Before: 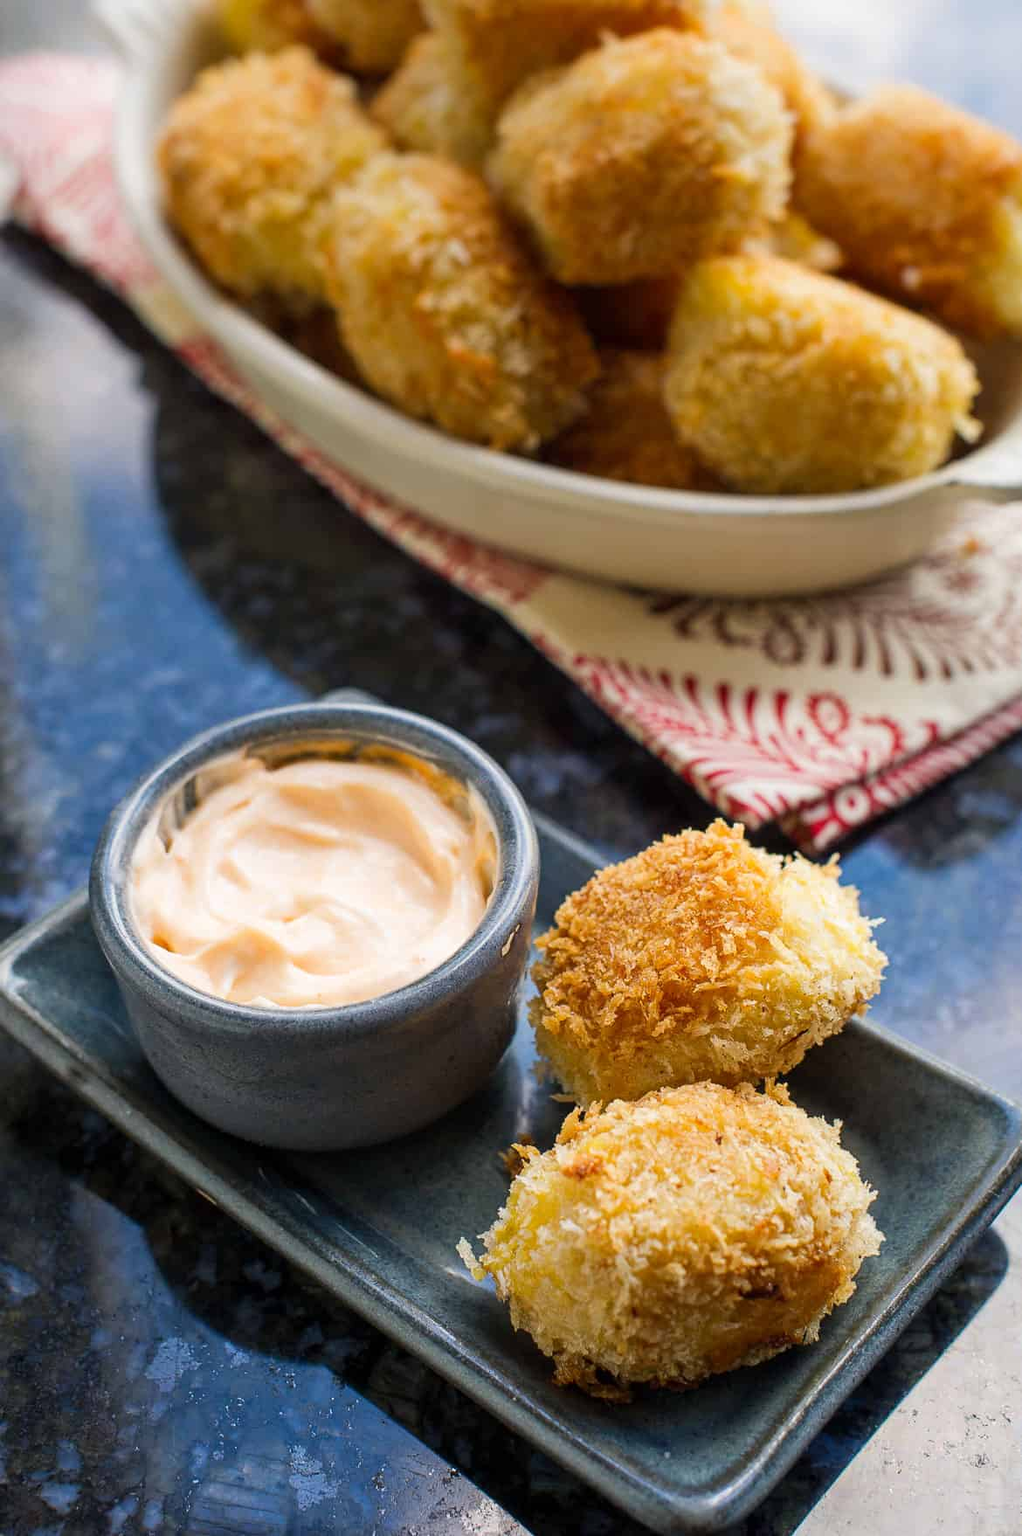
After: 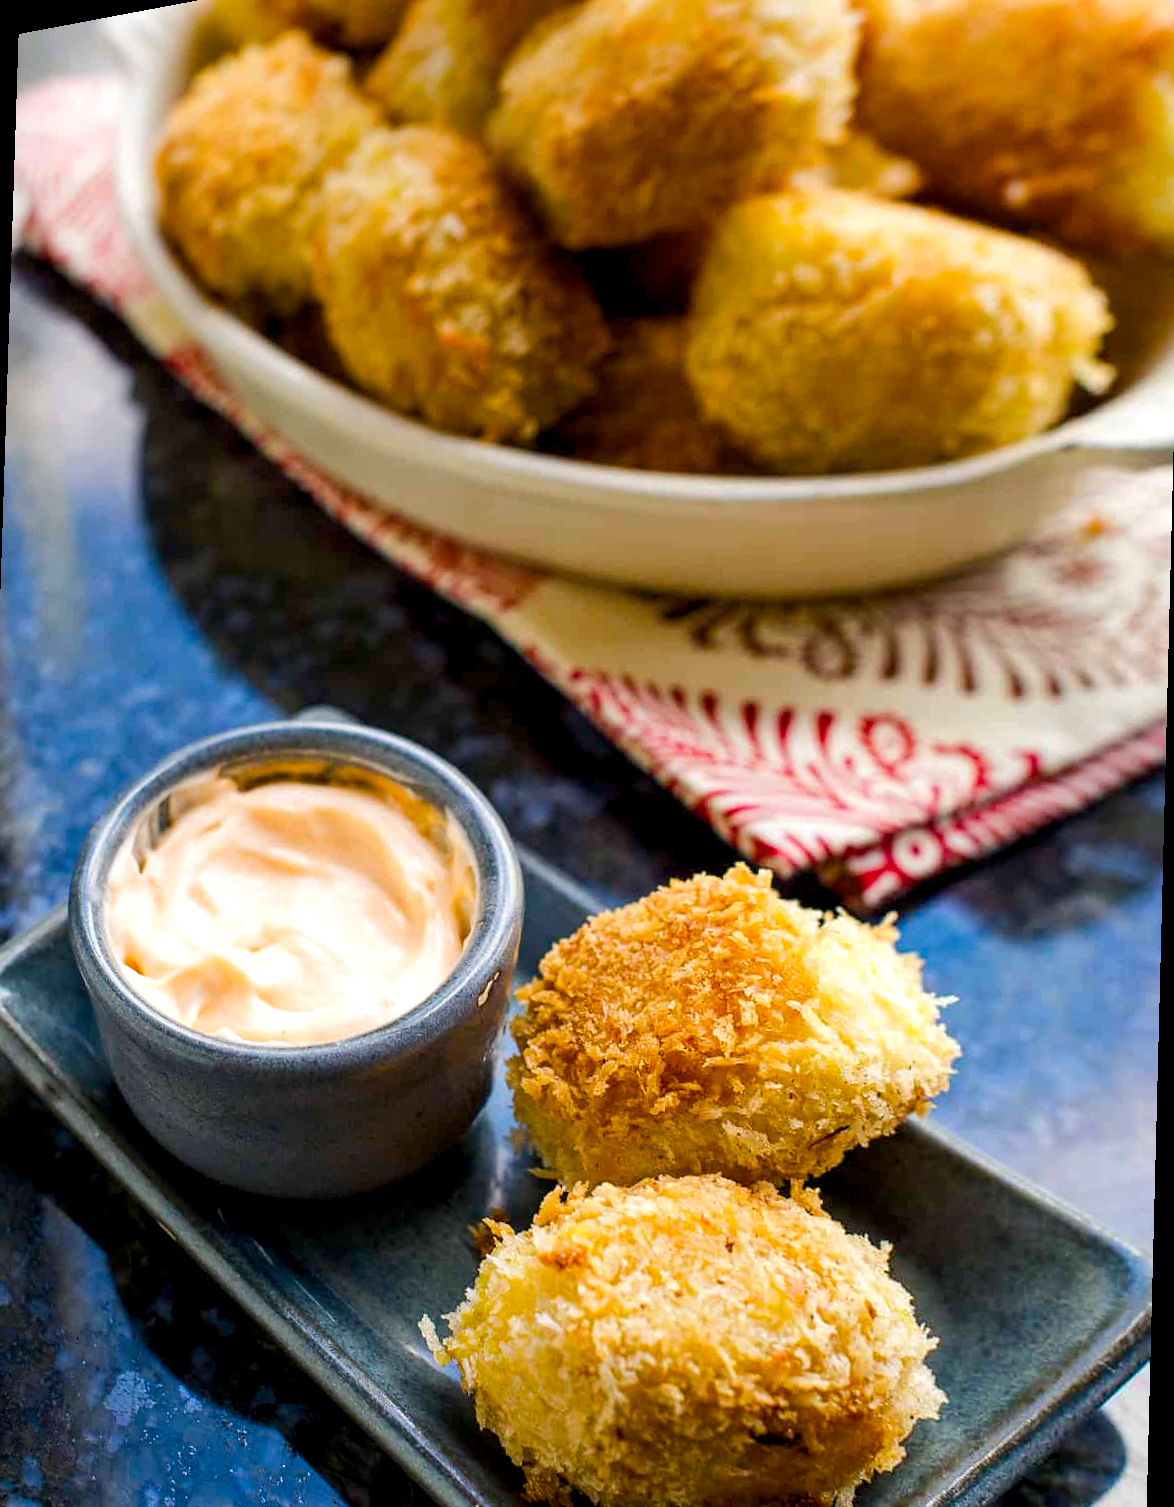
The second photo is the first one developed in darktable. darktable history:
color balance rgb: global offset › luminance -0.51%, perceptual saturation grading › global saturation 27.53%, perceptual saturation grading › highlights -25%, perceptual saturation grading › shadows 25%, perceptual brilliance grading › highlights 6.62%, perceptual brilliance grading › mid-tones 17.07%, perceptual brilliance grading › shadows -5.23%
rotate and perspective: rotation 1.69°, lens shift (vertical) -0.023, lens shift (horizontal) -0.291, crop left 0.025, crop right 0.988, crop top 0.092, crop bottom 0.842
